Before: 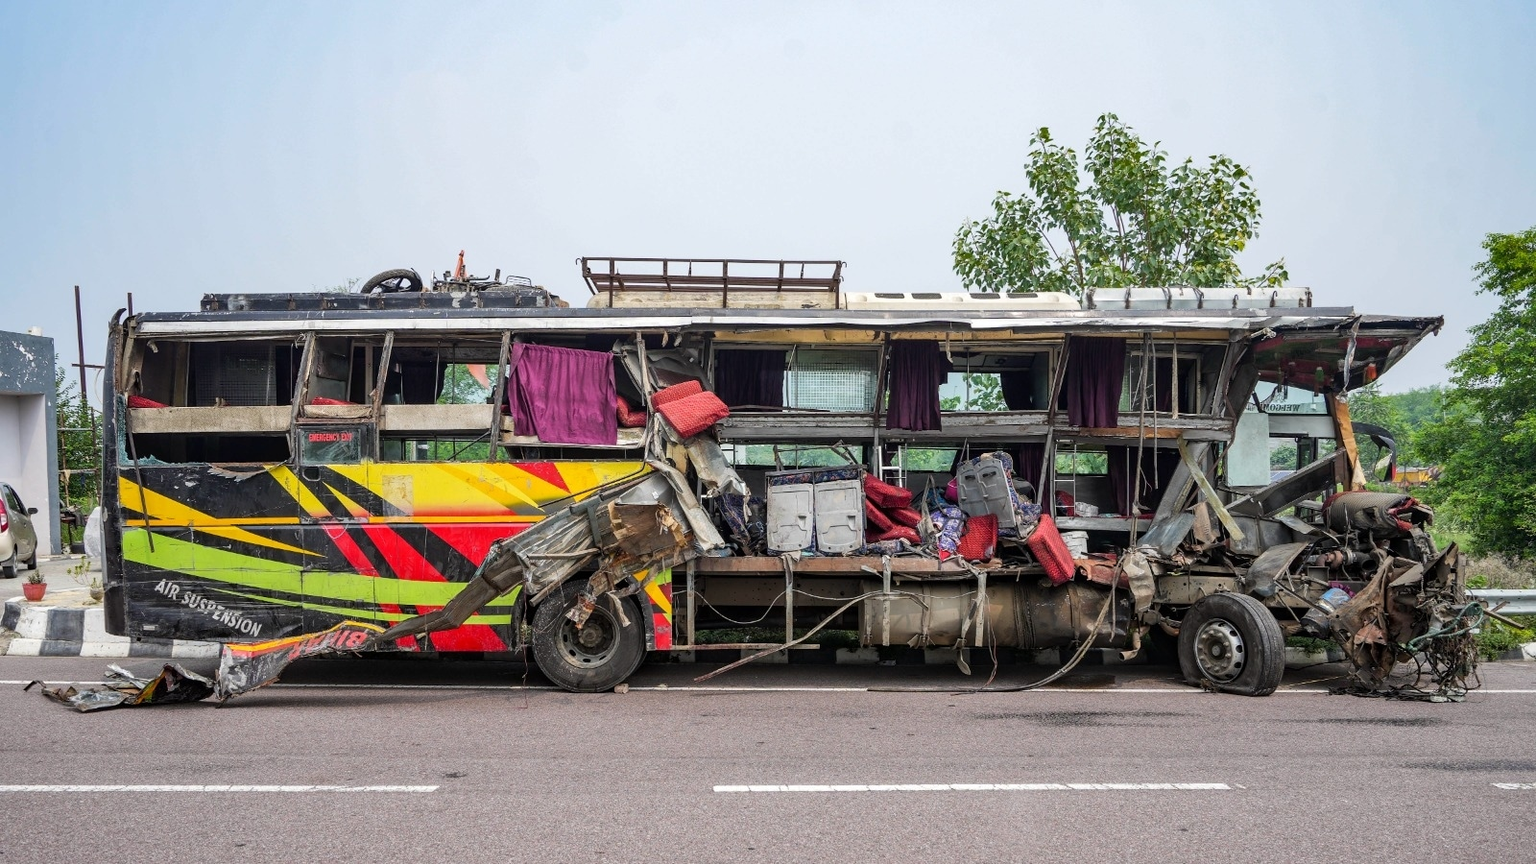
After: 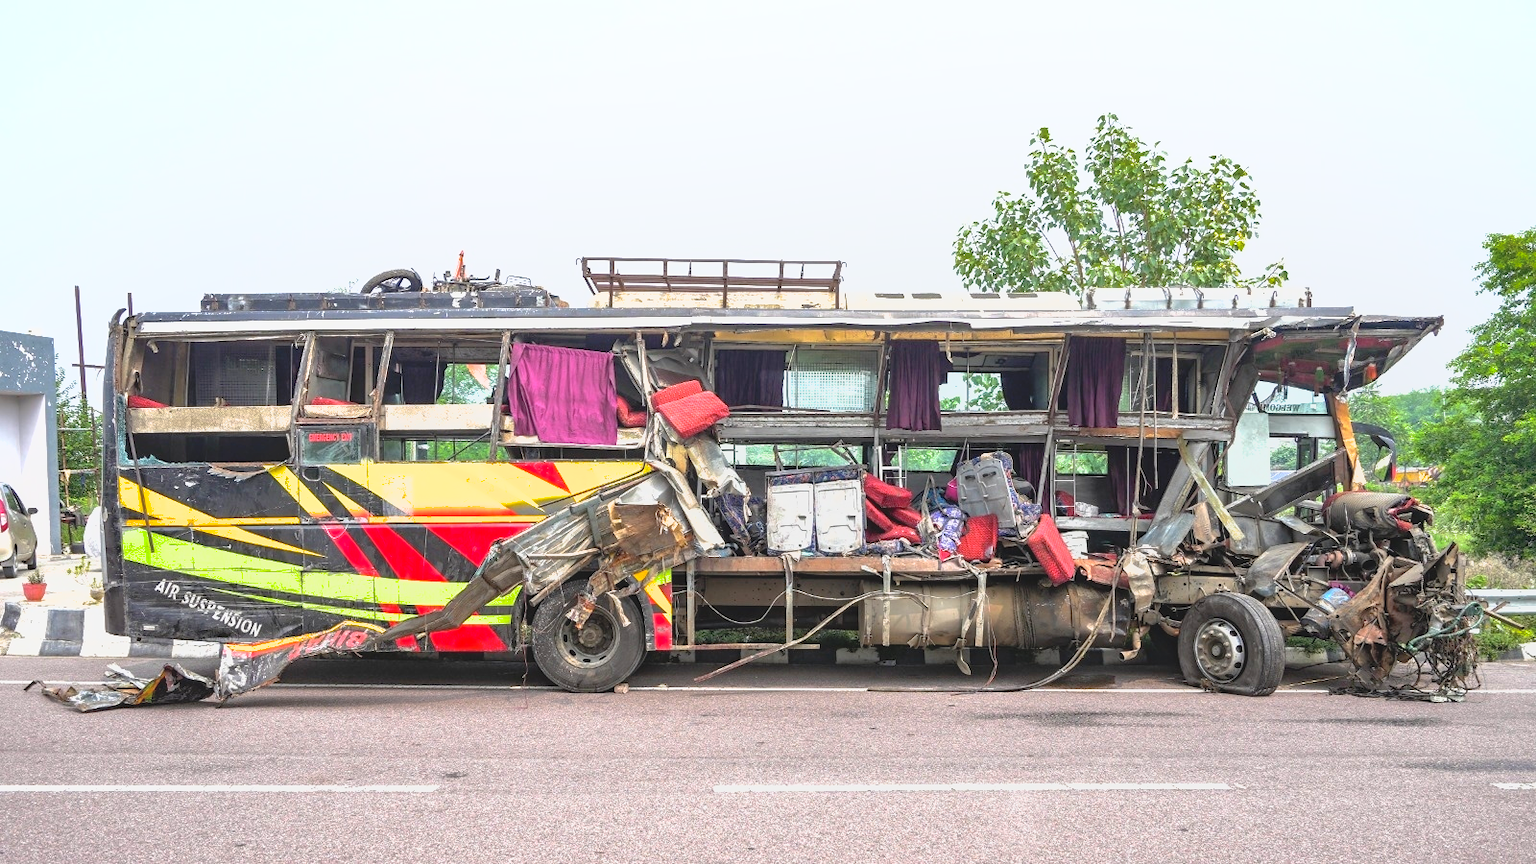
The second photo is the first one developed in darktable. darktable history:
contrast brightness saturation: saturation -0.022
shadows and highlights: on, module defaults
exposure: black level correction 0, exposure 0.703 EV, compensate highlight preservation false
tone equalizer: -8 EV -0.397 EV, -7 EV -0.415 EV, -6 EV -0.361 EV, -5 EV -0.246 EV, -3 EV 0.209 EV, -2 EV 0.339 EV, -1 EV 0.392 EV, +0 EV 0.386 EV
local contrast: highlights 67%, shadows 66%, detail 84%, midtone range 0.331
